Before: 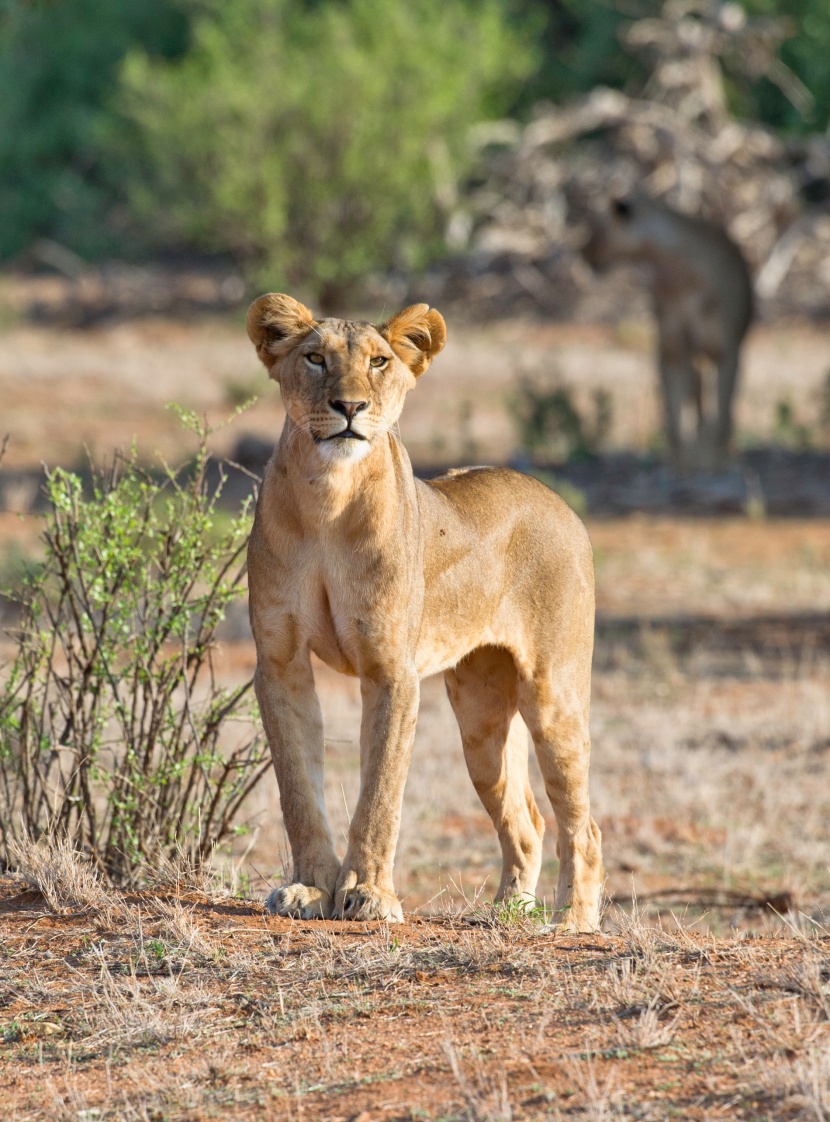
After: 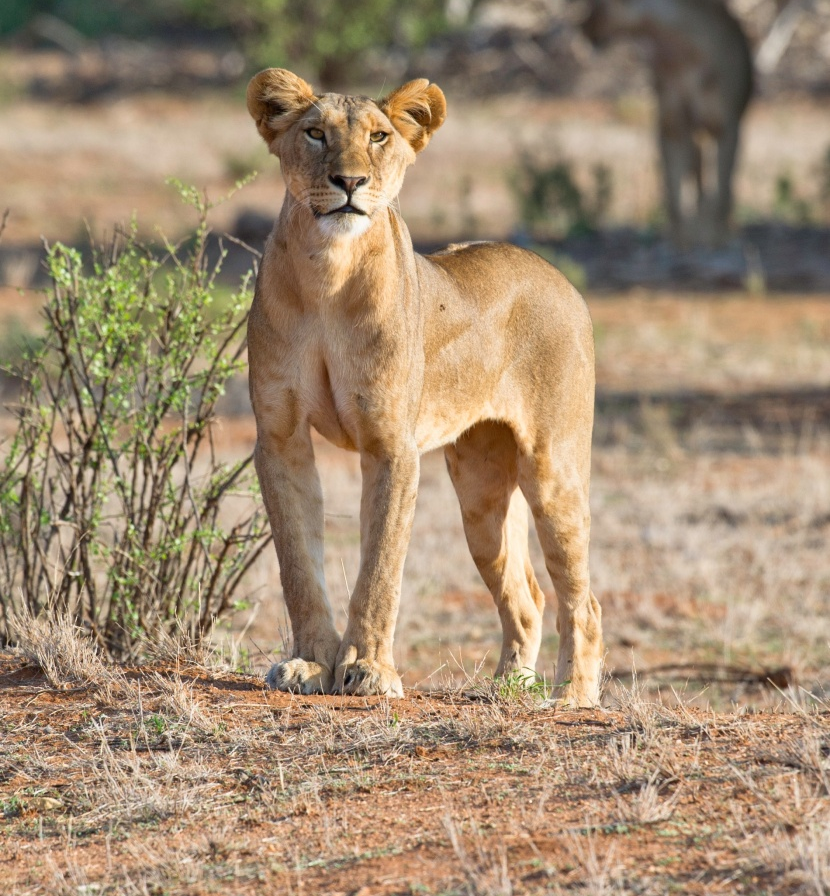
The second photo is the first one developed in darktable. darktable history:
crop and rotate: top 20.121%
contrast equalizer: y [[0.5 ×6], [0.5 ×6], [0.975, 0.964, 0.925, 0.865, 0.793, 0.721], [0 ×6], [0 ×6]]
color correction: highlights b* 0.056
